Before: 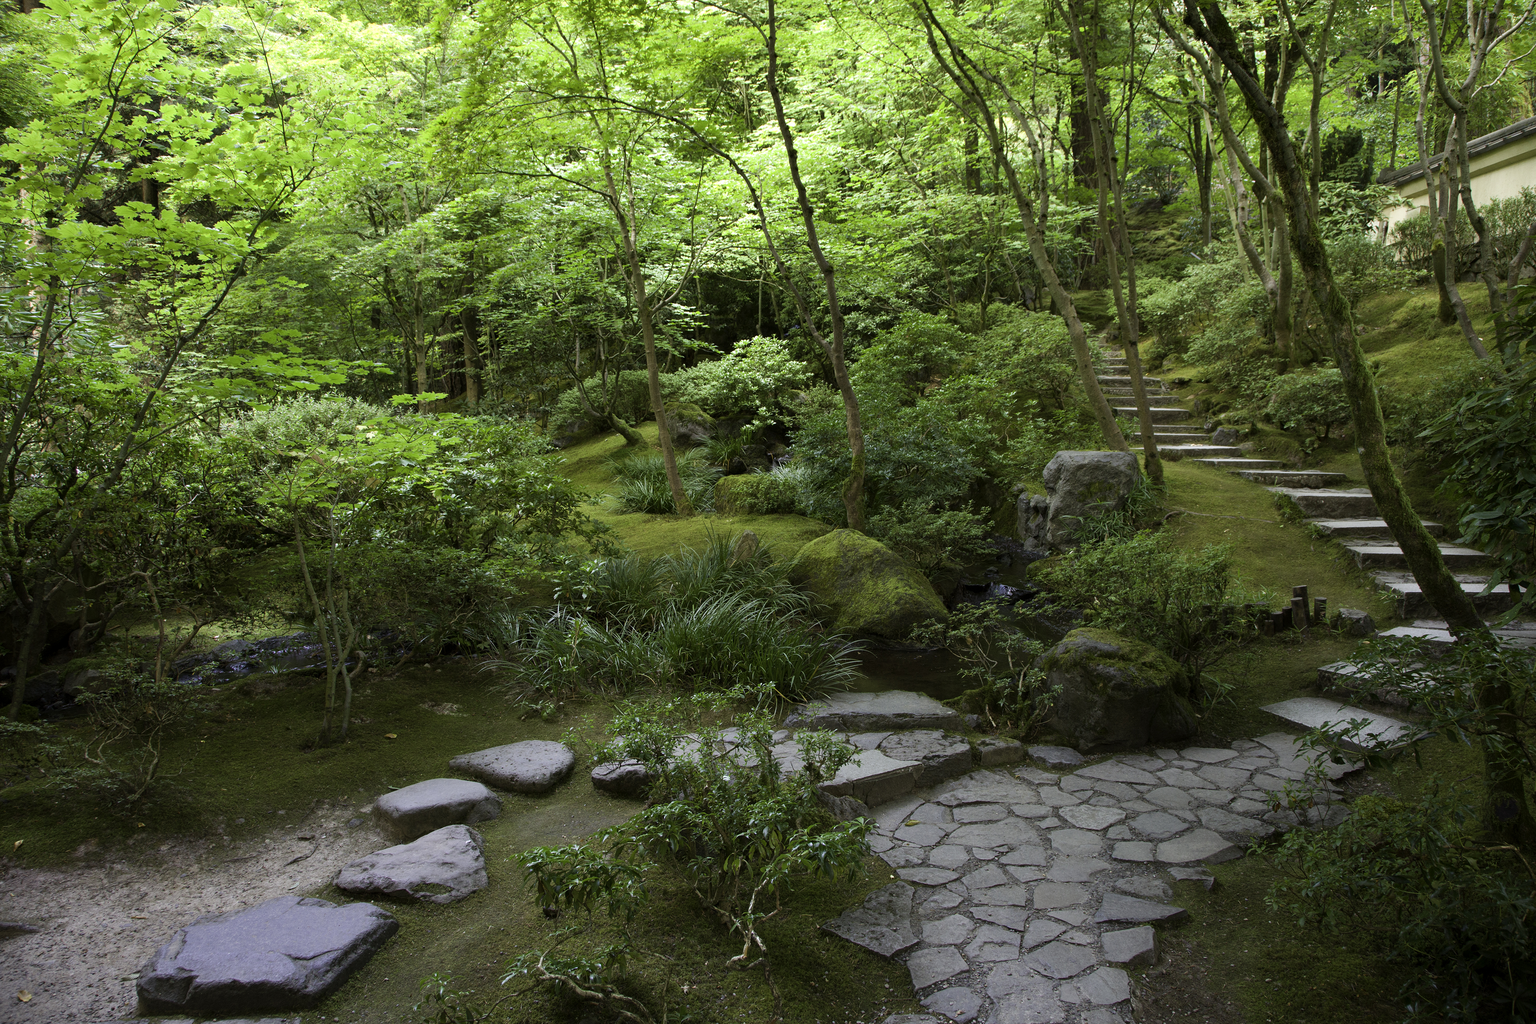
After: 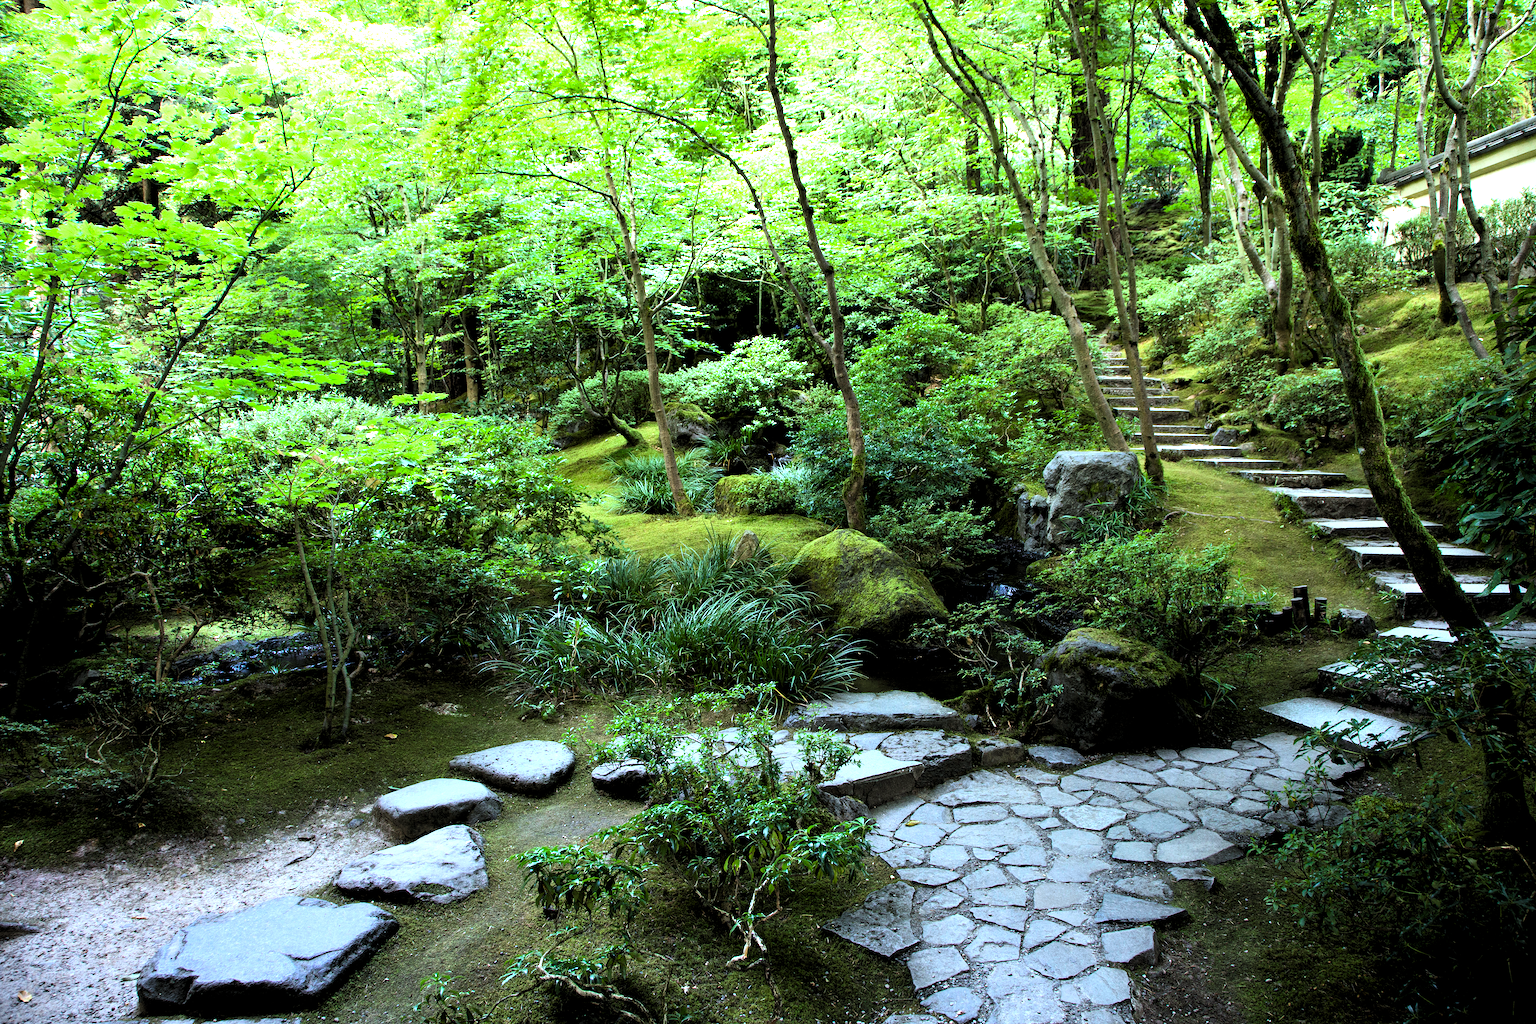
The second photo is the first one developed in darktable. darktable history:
tone equalizer: -8 EV -0.417 EV, -7 EV -0.389 EV, -6 EV -0.333 EV, -5 EV -0.222 EV, -3 EV 0.222 EV, -2 EV 0.333 EV, -1 EV 0.389 EV, +0 EV 0.417 EV, edges refinement/feathering 500, mask exposure compensation -1.57 EV, preserve details no
color calibration: illuminant as shot in camera, x 0.383, y 0.38, temperature 3949.15 K, gamut compression 1.66
levels: levels [0.129, 0.519, 0.867]
tone curve: curves: ch0 [(0, 0) (0.07, 0.057) (0.15, 0.177) (0.352, 0.445) (0.59, 0.703) (0.857, 0.908) (1, 1)], color space Lab, linked channels, preserve colors none
